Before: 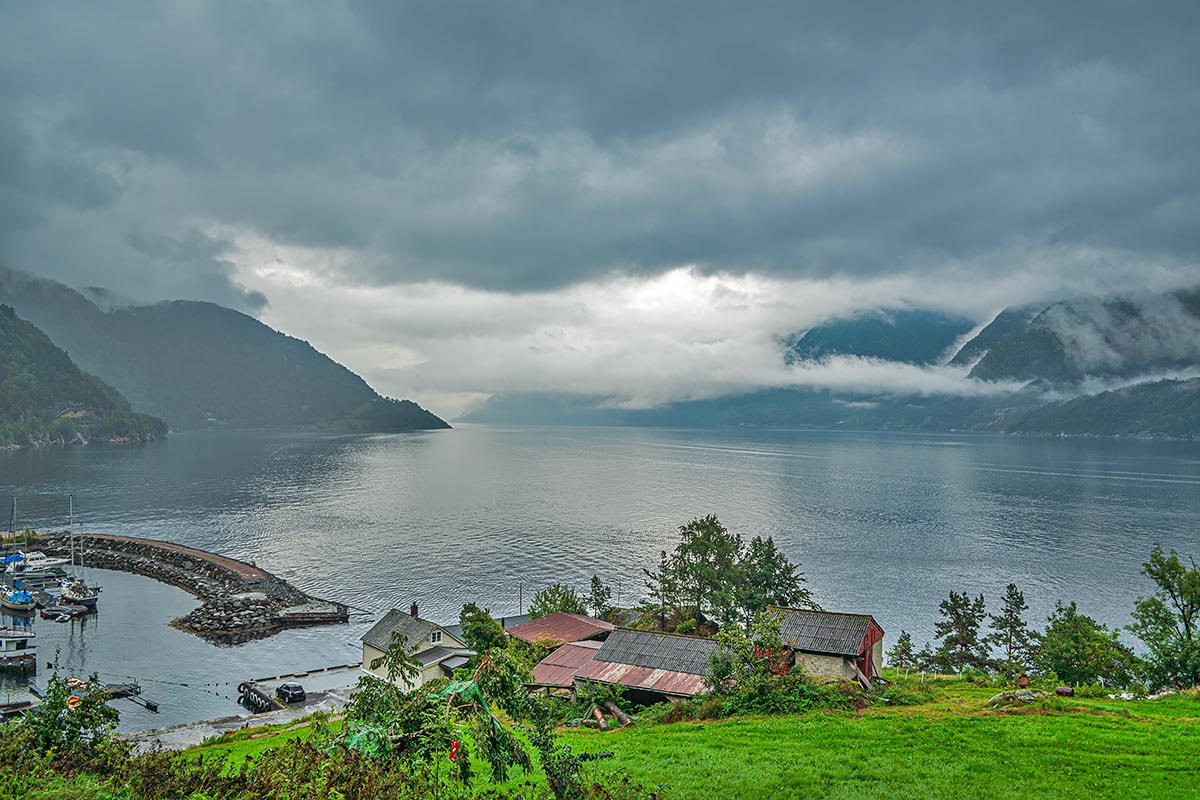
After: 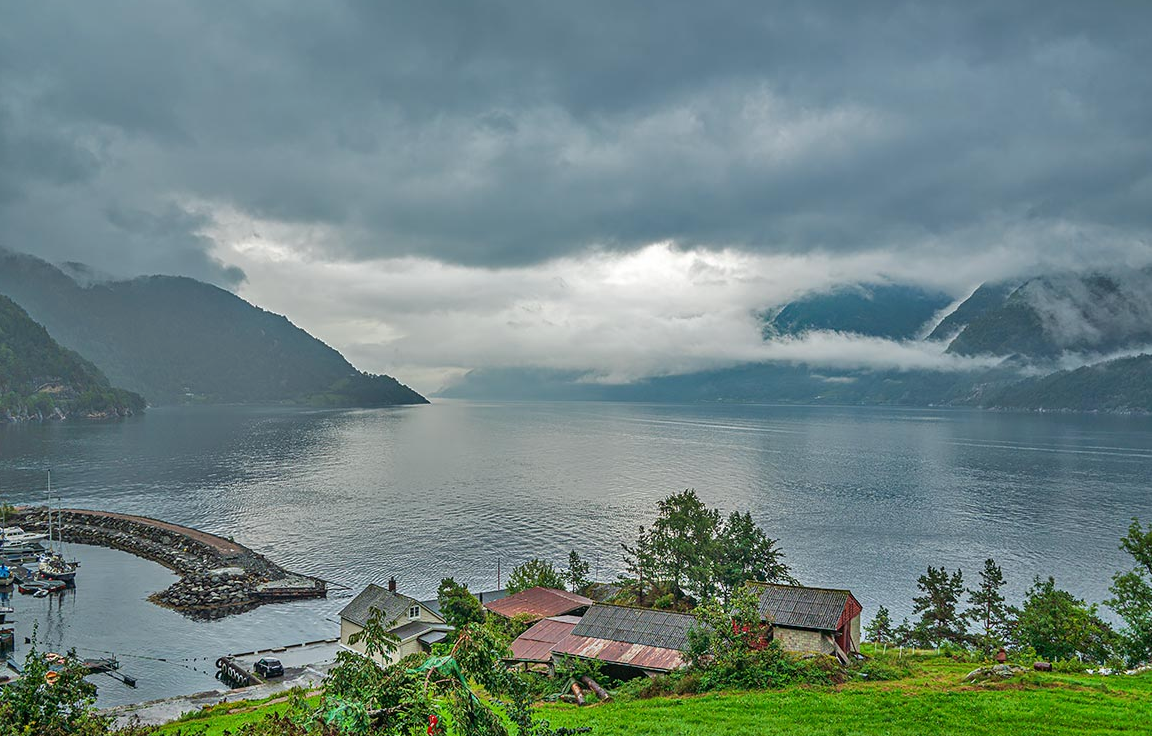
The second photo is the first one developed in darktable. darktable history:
crop: left 1.896%, top 3.128%, right 0.896%, bottom 4.854%
base curve: curves: ch0 [(0, 0) (0.472, 0.455) (1, 1)], preserve colors none
